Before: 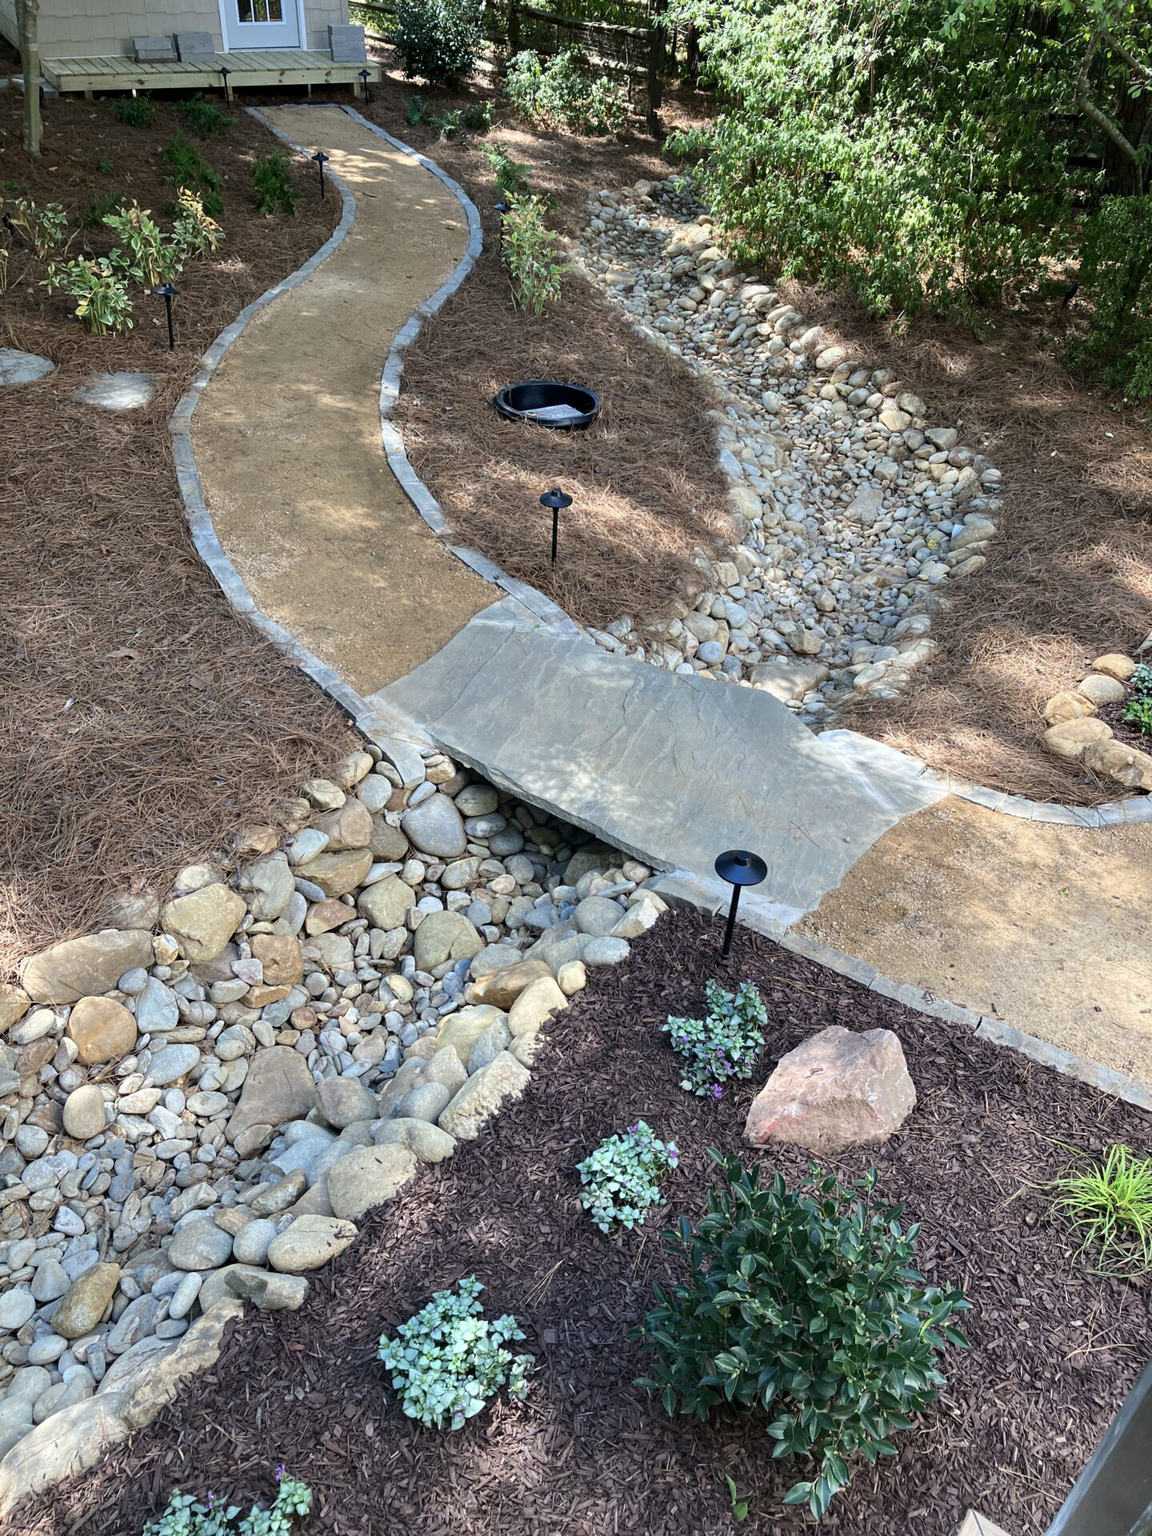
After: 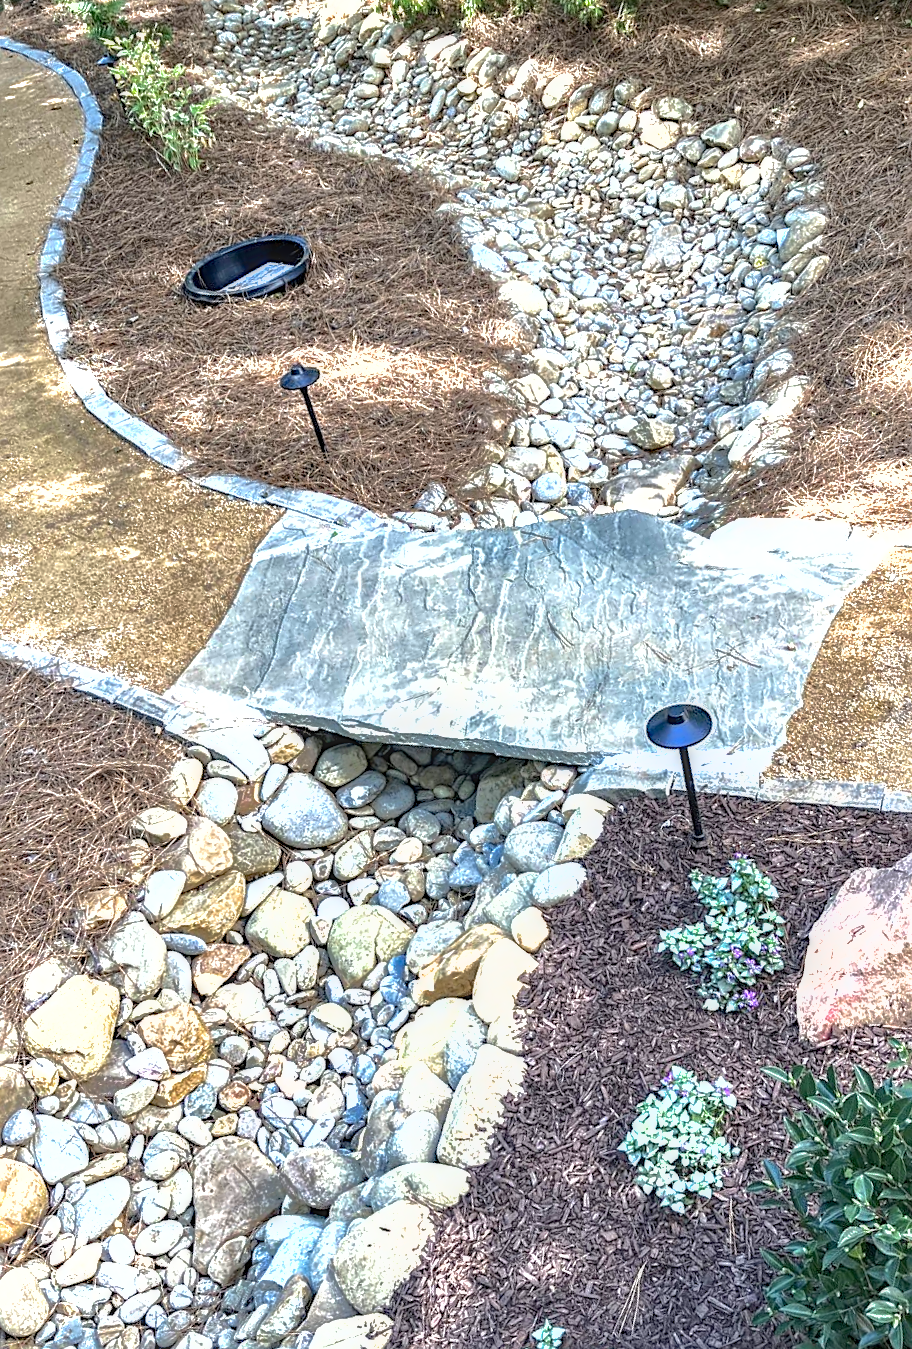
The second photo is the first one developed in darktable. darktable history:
crop and rotate: angle 20.75°, left 6.848%, right 3.927%, bottom 1.081%
local contrast: highlights 0%, shadows 6%, detail 133%
shadows and highlights: shadows 40.16, highlights -59.68
exposure: black level correction 0, exposure 1.2 EV, compensate exposure bias true, compensate highlight preservation false
sharpen: on, module defaults
haze removal: compatibility mode true, adaptive false
